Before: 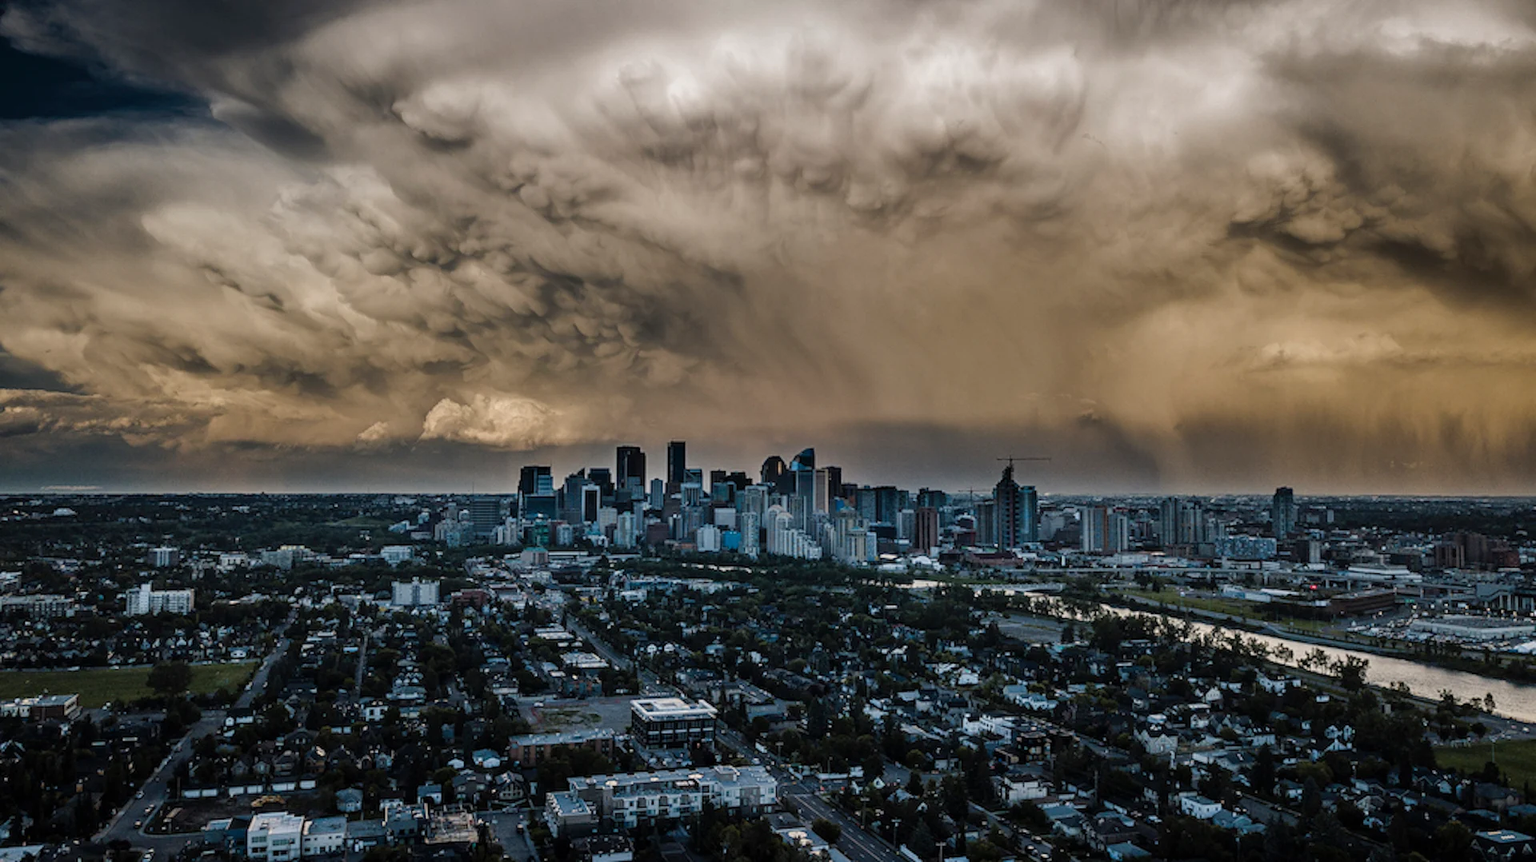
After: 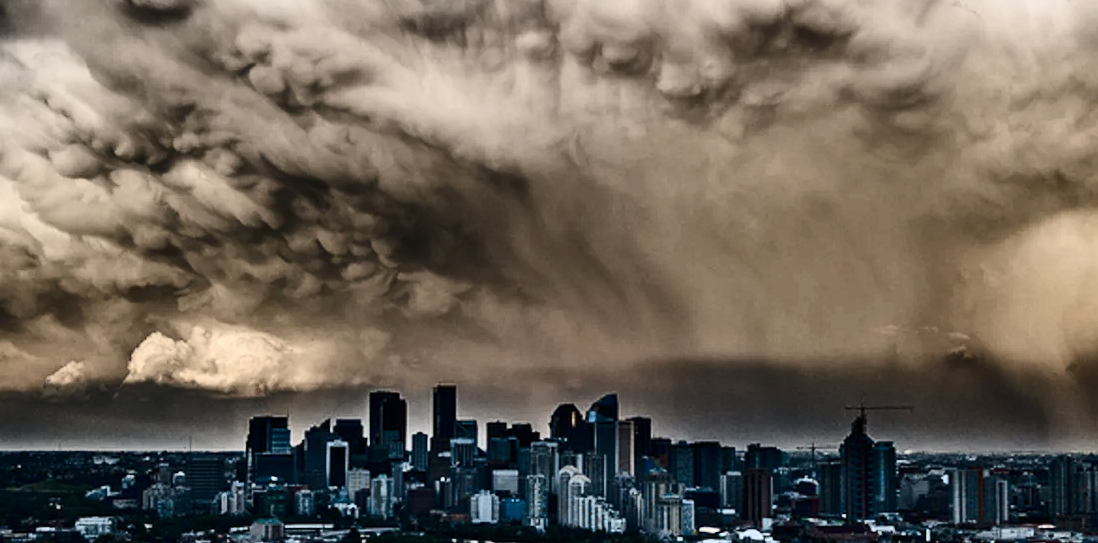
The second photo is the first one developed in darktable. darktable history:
crop: left 20.932%, top 15.471%, right 21.848%, bottom 34.081%
contrast brightness saturation: contrast 0.5, saturation -0.1
